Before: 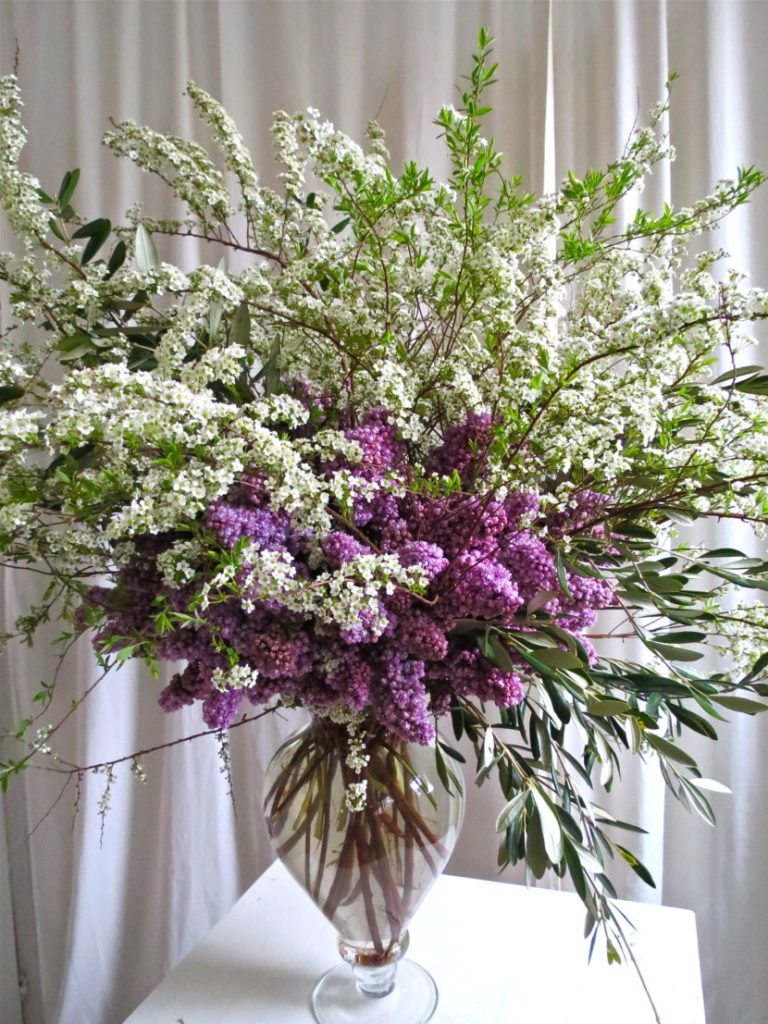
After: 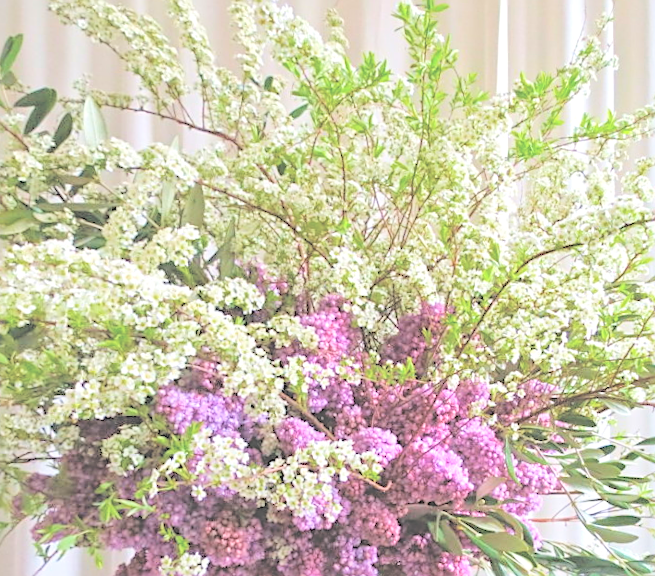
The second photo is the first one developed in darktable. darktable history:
exposure: black level correction -0.005, exposure 0.054 EV, compensate highlight preservation false
contrast brightness saturation: brightness 1
crop and rotate: left 9.345%, top 7.22%, right 4.982%, bottom 32.331%
rotate and perspective: rotation 0.679°, lens shift (horizontal) 0.136, crop left 0.009, crop right 0.991, crop top 0.078, crop bottom 0.95
local contrast: detail 110%
sharpen: on, module defaults
velvia: on, module defaults
